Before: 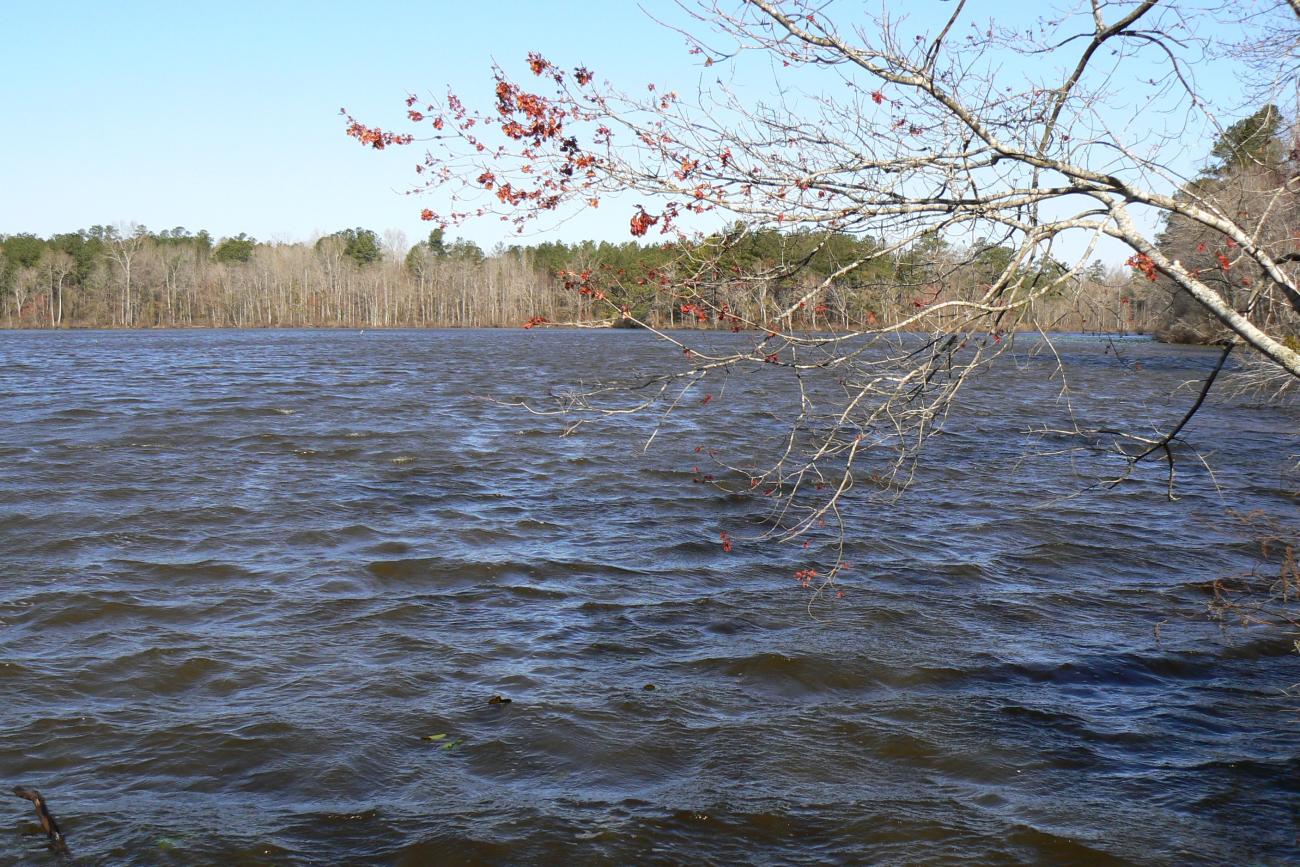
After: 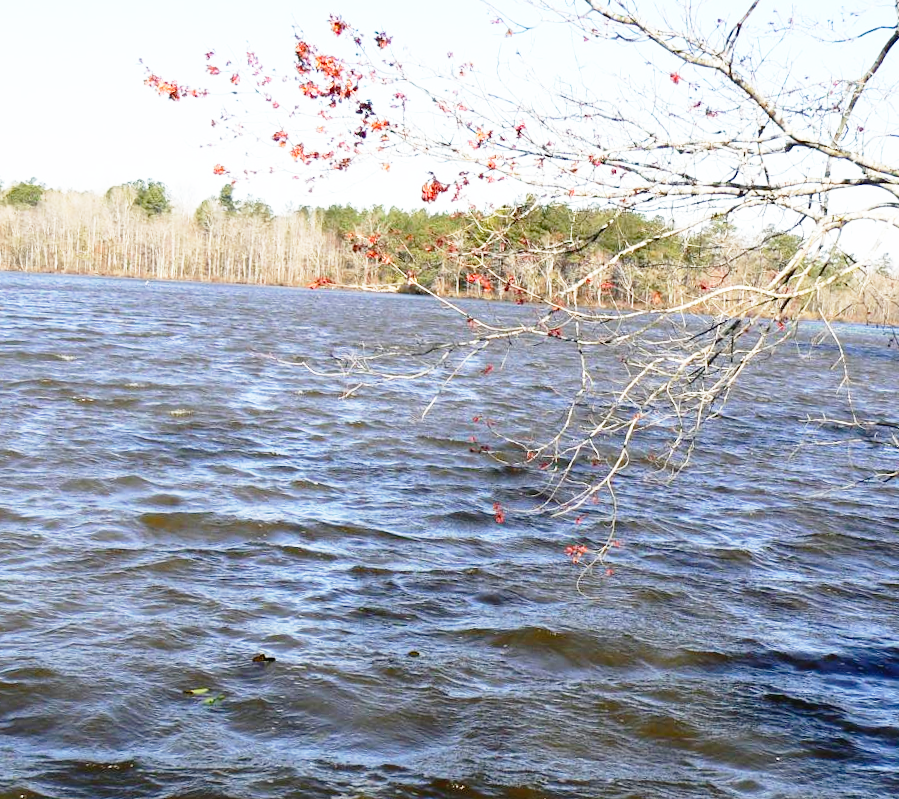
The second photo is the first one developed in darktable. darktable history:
base curve: curves: ch0 [(0, 0) (0.012, 0.01) (0.073, 0.168) (0.31, 0.711) (0.645, 0.957) (1, 1)], preserve colors none
crop and rotate: angle -3.27°, left 14.277%, top 0.028%, right 10.766%, bottom 0.028%
white balance: emerald 1
tone equalizer: on, module defaults
